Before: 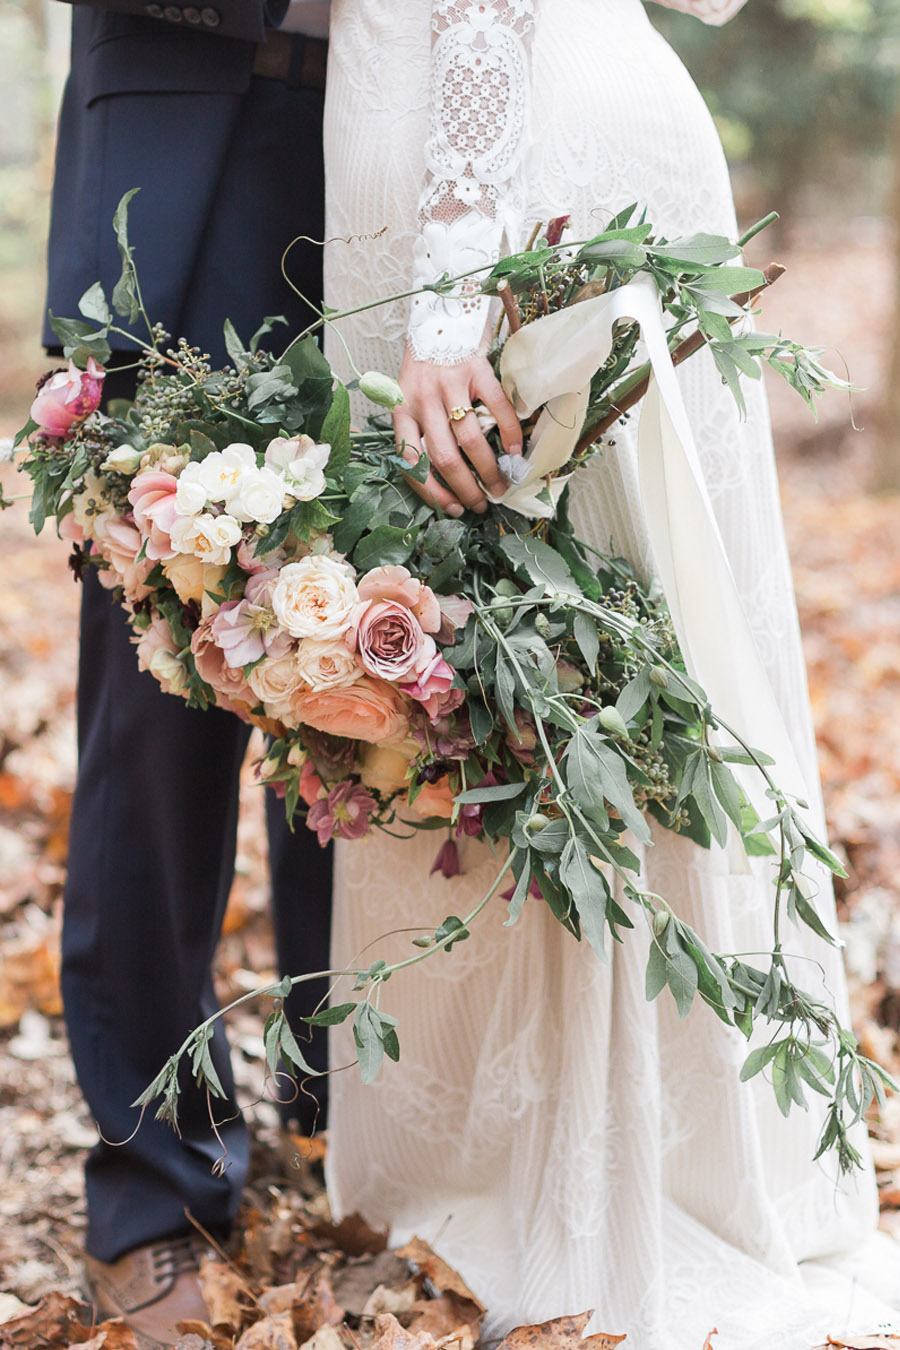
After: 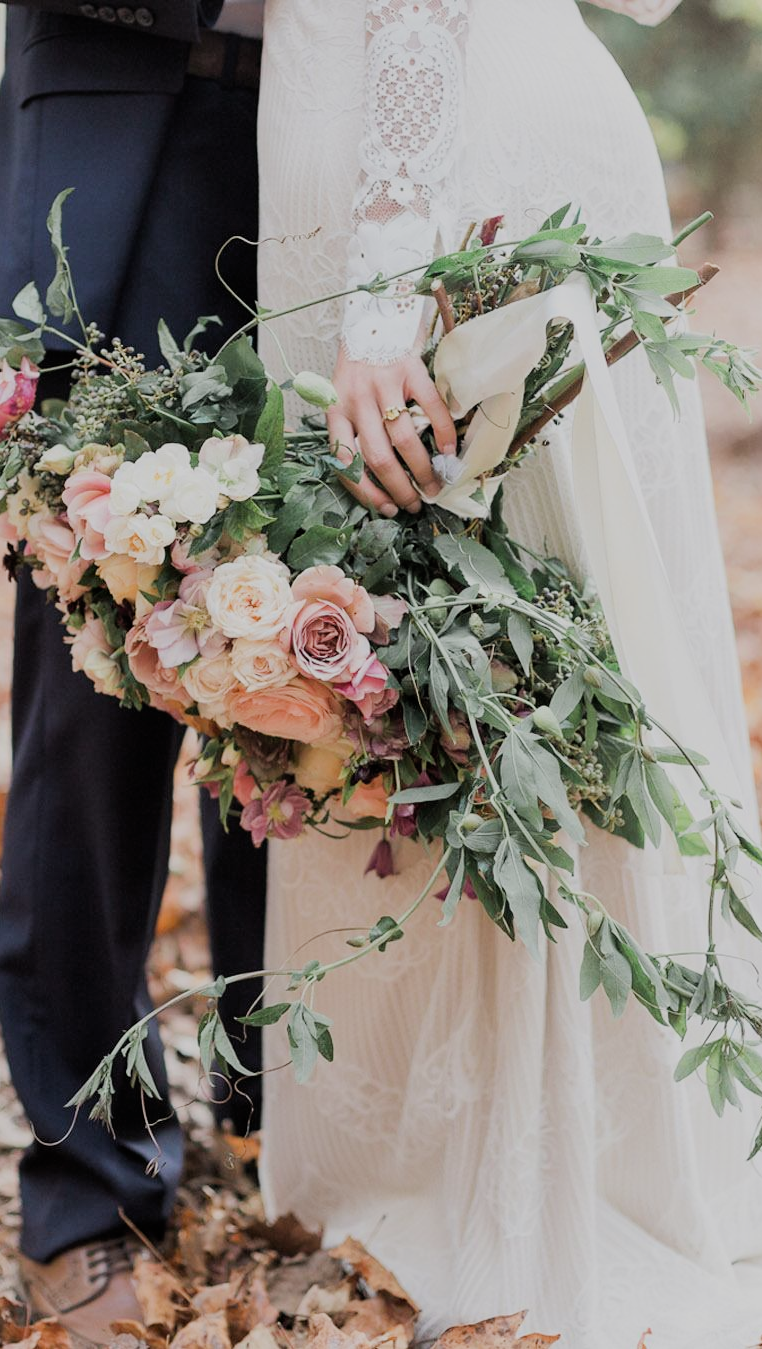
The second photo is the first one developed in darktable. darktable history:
crop: left 7.441%, right 7.822%
filmic rgb: black relative exposure -7.15 EV, white relative exposure 5.38 EV, threshold 3.04 EV, hardness 3.02, enable highlight reconstruction true
